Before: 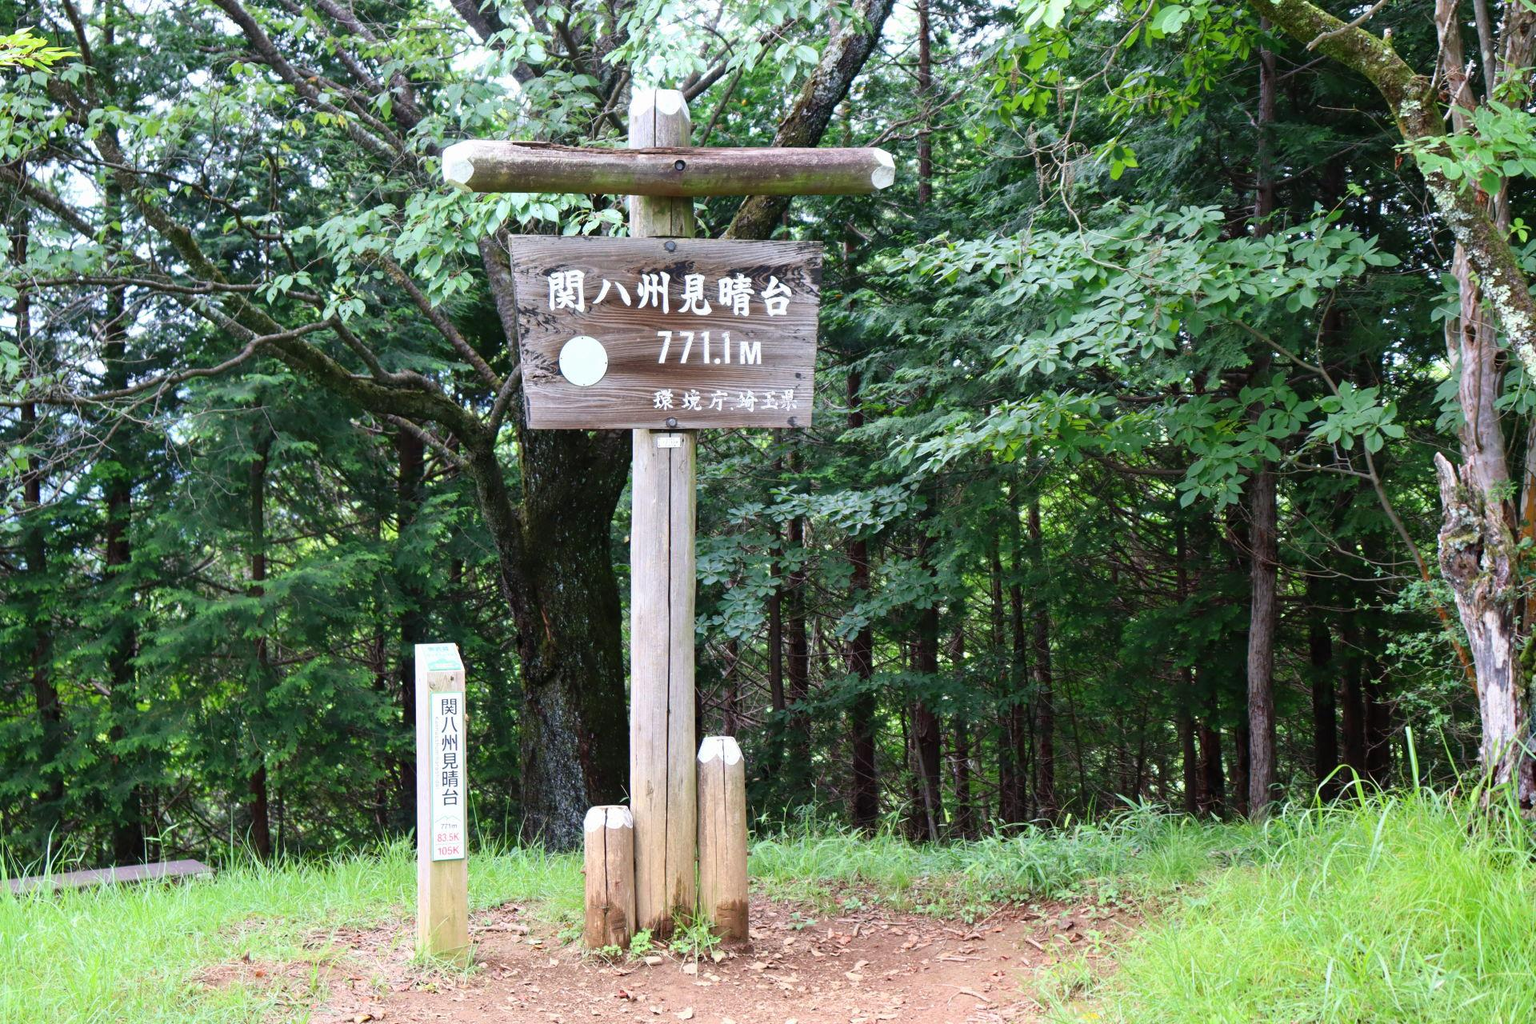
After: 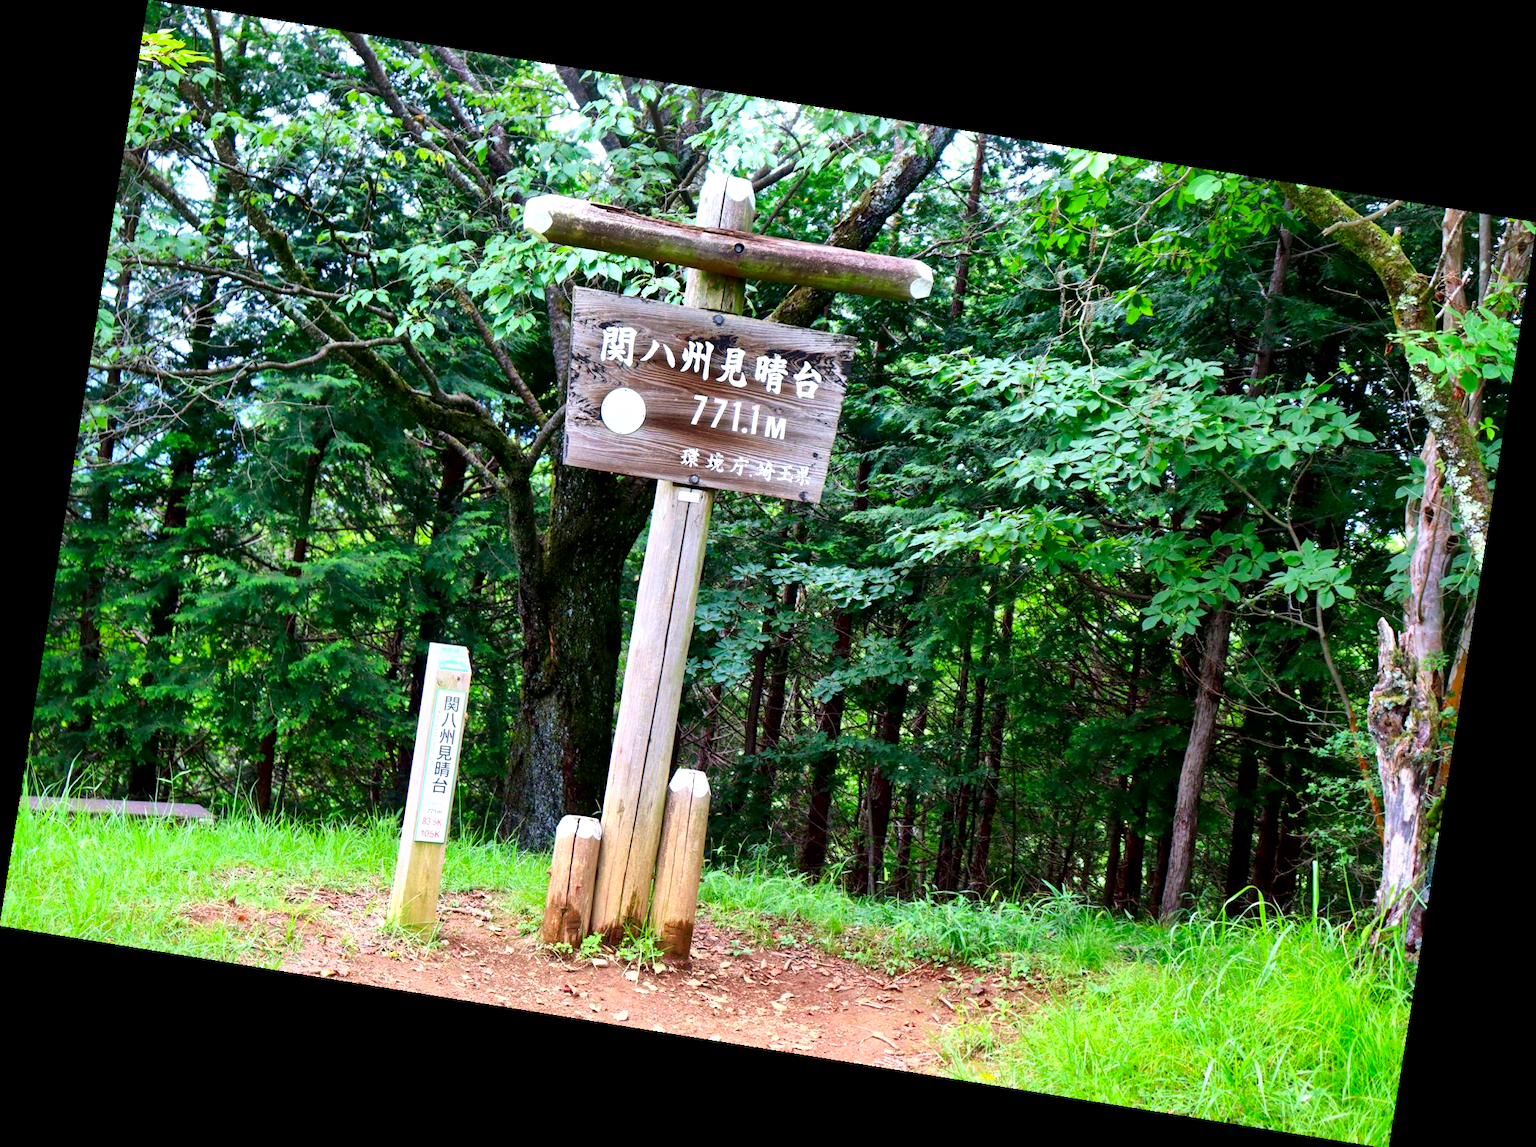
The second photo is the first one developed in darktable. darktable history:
contrast brightness saturation: contrast 0.06, brightness -0.01, saturation -0.23
local contrast: mode bilateral grid, contrast 70, coarseness 75, detail 180%, midtone range 0.2
color correction: saturation 2.15
rotate and perspective: rotation 9.12°, automatic cropping off
